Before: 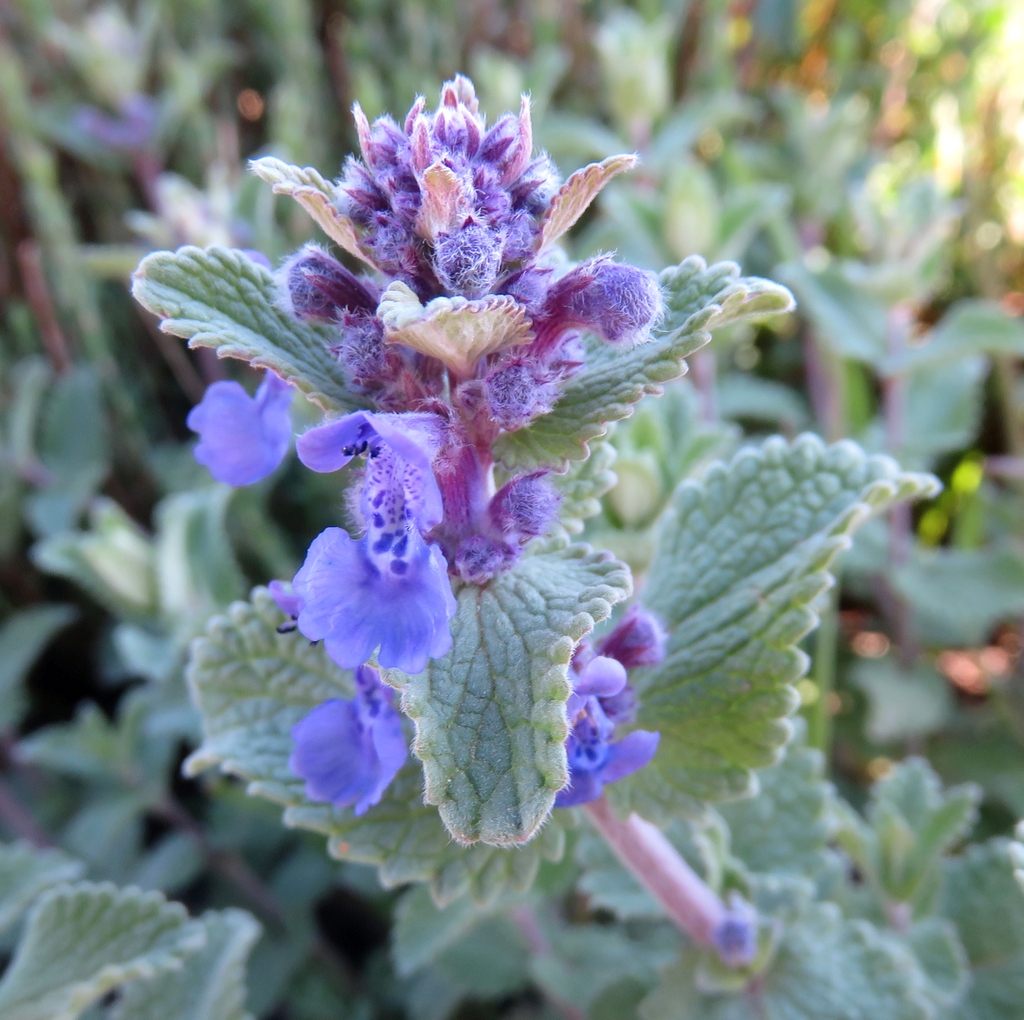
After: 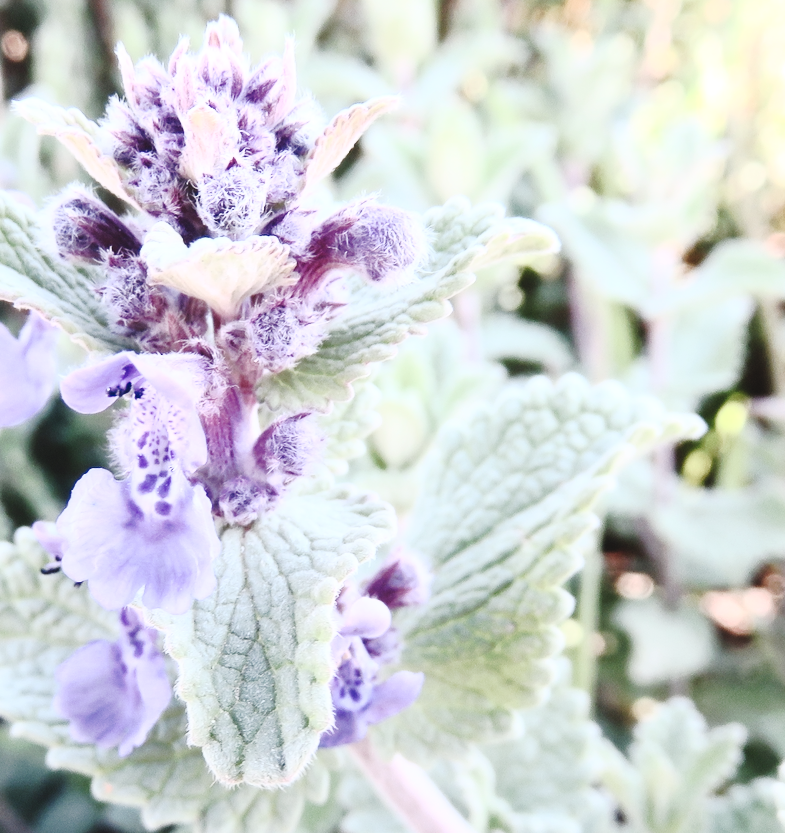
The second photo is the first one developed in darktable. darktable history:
tone curve: curves: ch0 [(0, 0) (0.003, 0.039) (0.011, 0.042) (0.025, 0.048) (0.044, 0.058) (0.069, 0.071) (0.1, 0.089) (0.136, 0.114) (0.177, 0.146) (0.224, 0.199) (0.277, 0.27) (0.335, 0.364) (0.399, 0.47) (0.468, 0.566) (0.543, 0.643) (0.623, 0.73) (0.709, 0.8) (0.801, 0.863) (0.898, 0.925) (1, 1)], preserve colors none
contrast brightness saturation: contrast 0.57, brightness 0.57, saturation -0.34
crop: left 23.095%, top 5.827%, bottom 11.854%
